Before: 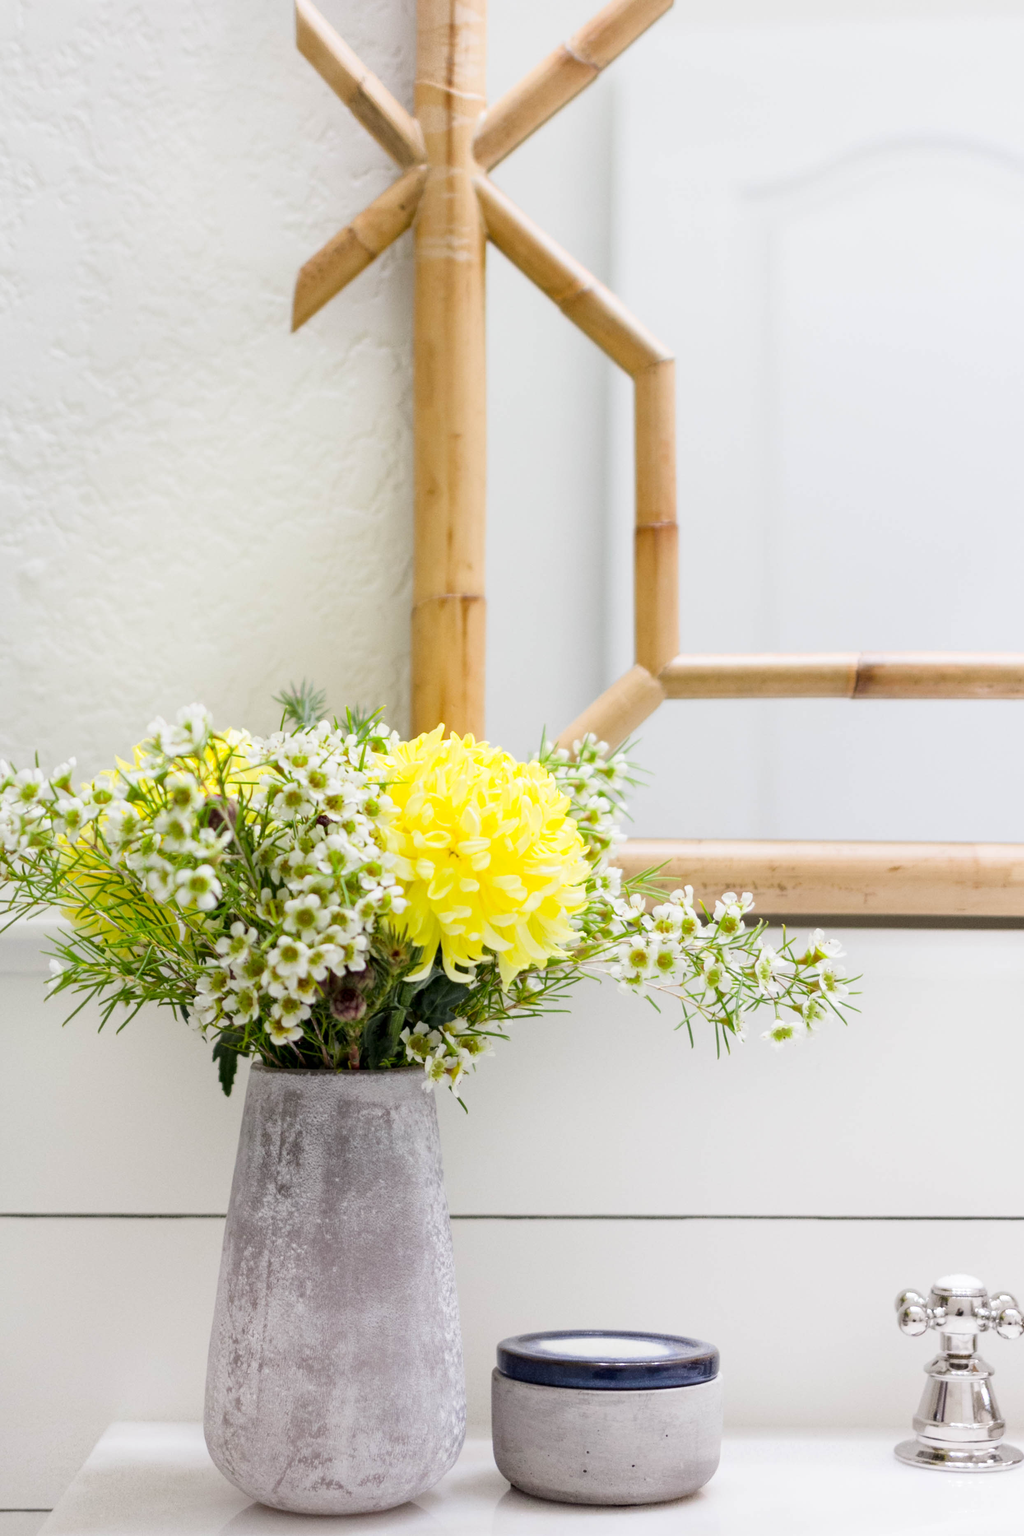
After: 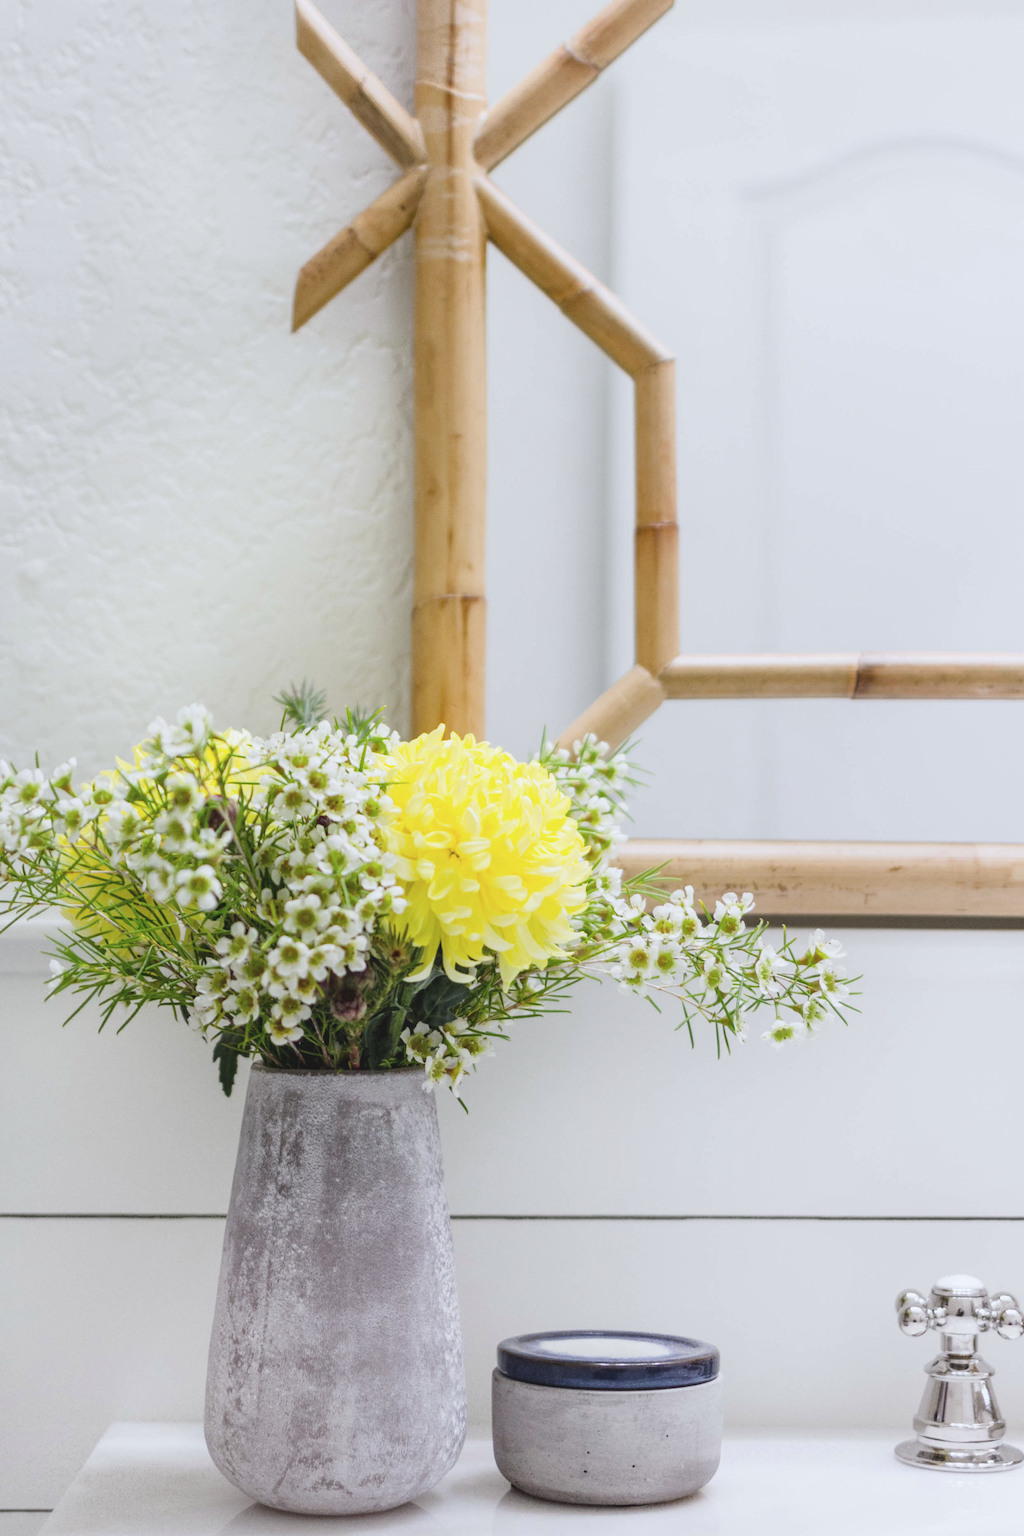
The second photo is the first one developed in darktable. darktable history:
color balance: lift [1.01, 1, 1, 1], gamma [1.097, 1, 1, 1], gain [0.85, 1, 1, 1]
local contrast: on, module defaults
white balance: red 0.98, blue 1.034
